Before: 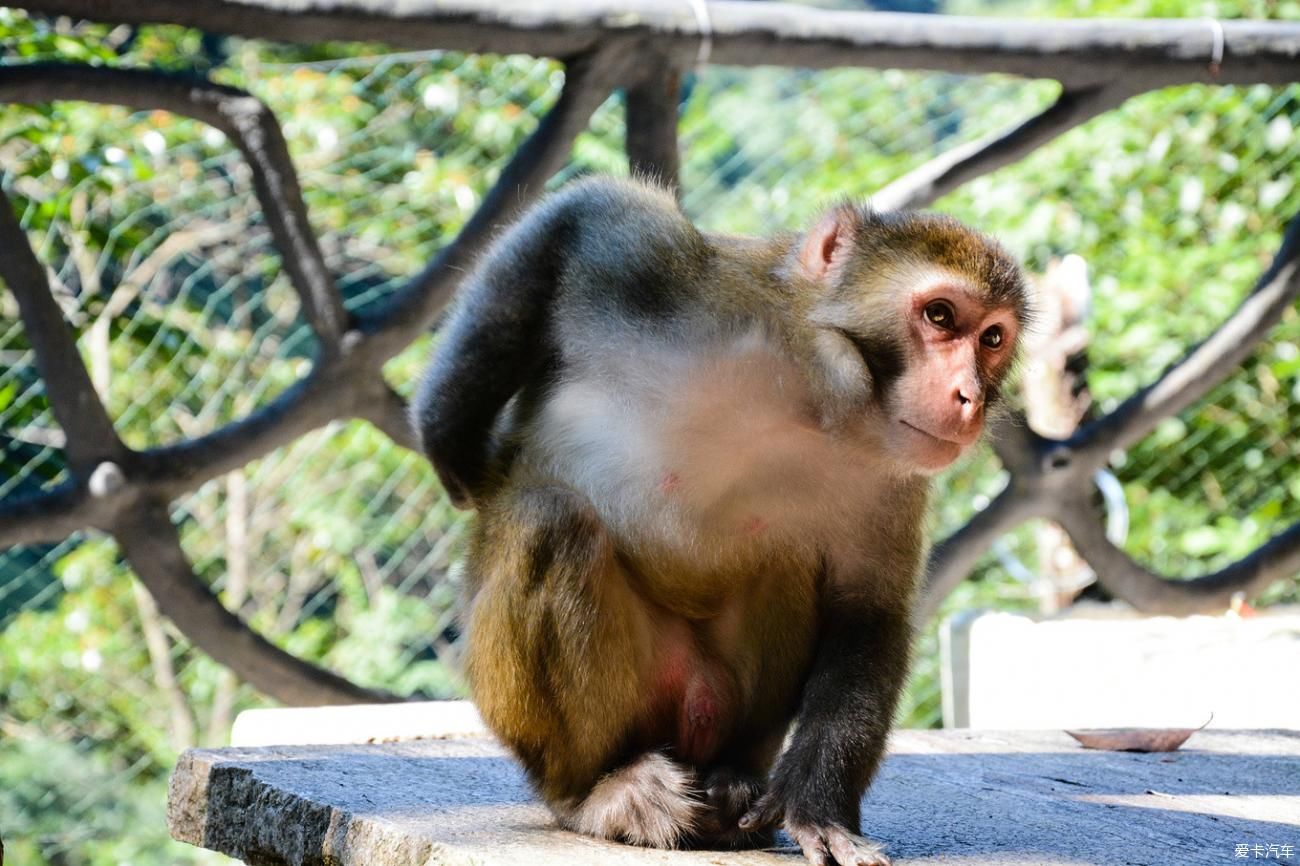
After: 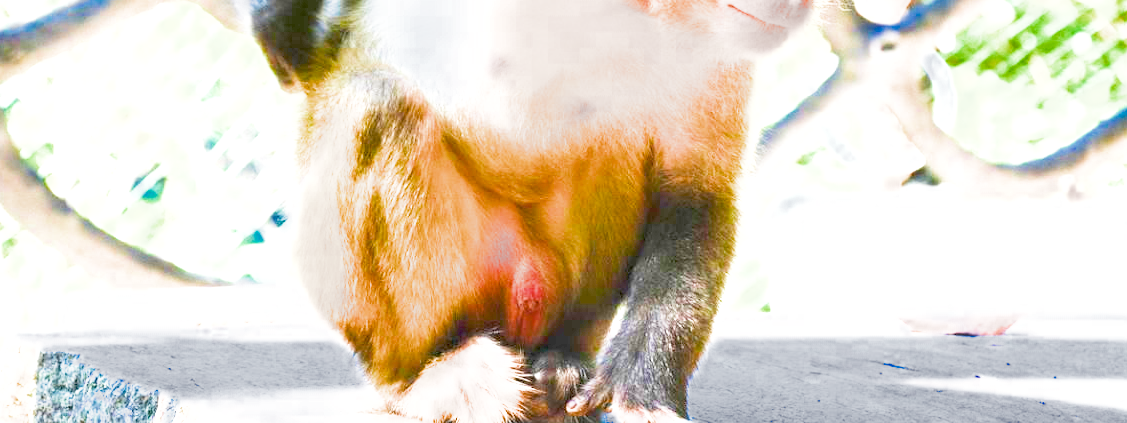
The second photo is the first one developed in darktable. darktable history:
exposure: black level correction 0, exposure 2.138 EV, compensate exposure bias true, compensate highlight preservation false
crop and rotate: left 13.306%, top 48.129%, bottom 2.928%
color balance rgb: linear chroma grading › global chroma 50%, perceptual saturation grading › global saturation 2.34%, global vibrance 6.64%, contrast 12.71%, saturation formula JzAzBz (2021)
filmic rgb: middle gray luminance 4.29%, black relative exposure -13 EV, white relative exposure 5 EV, threshold 6 EV, target black luminance 0%, hardness 5.19, latitude 59.69%, contrast 0.767, highlights saturation mix 5%, shadows ↔ highlights balance 25.95%, add noise in highlights 0, color science v3 (2019), use custom middle-gray values true, iterations of high-quality reconstruction 0, contrast in highlights soft, enable highlight reconstruction true
